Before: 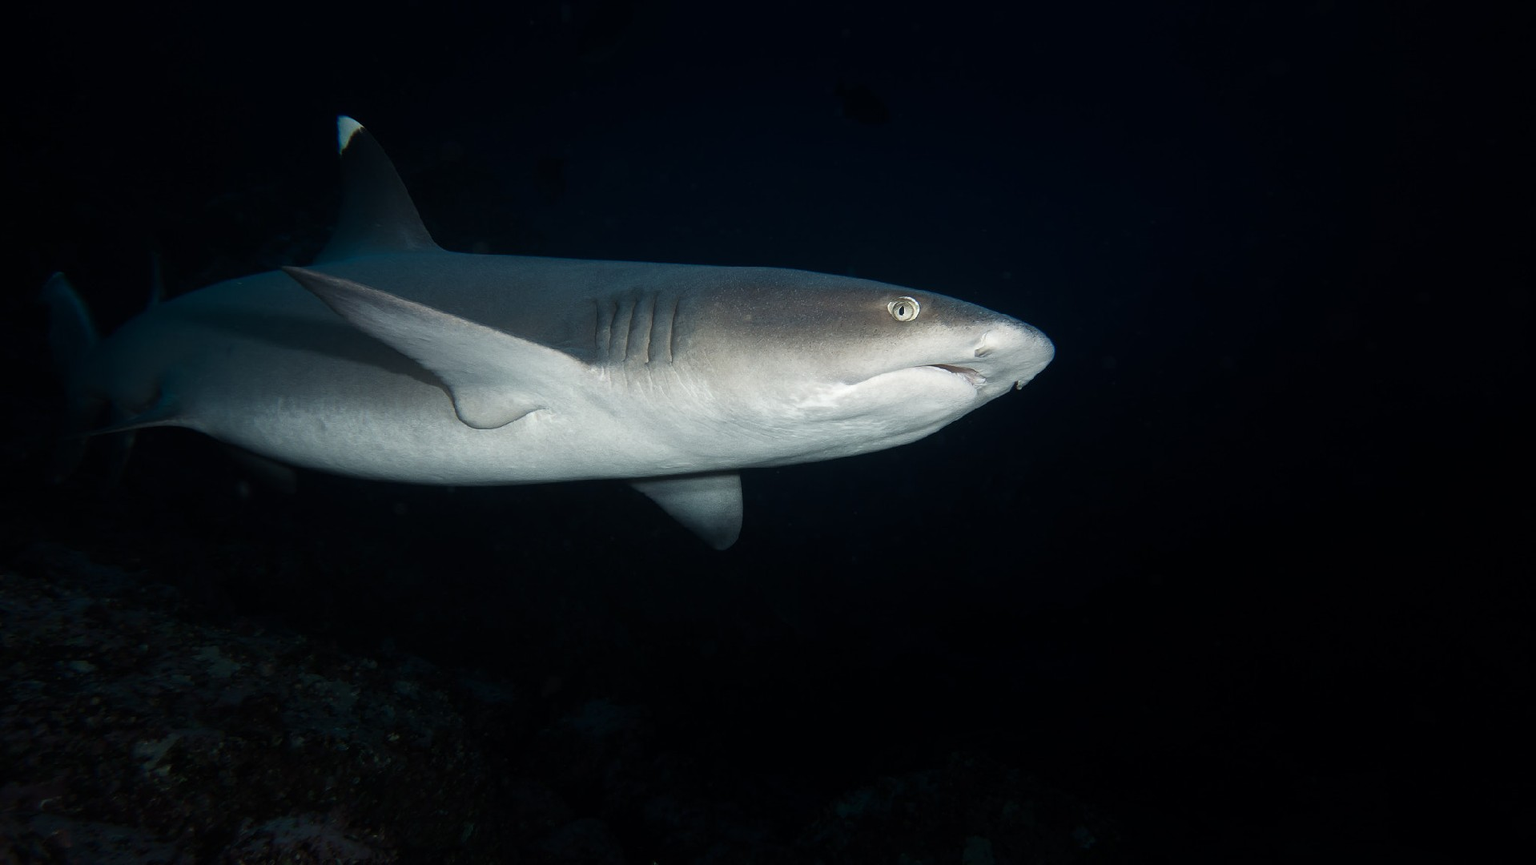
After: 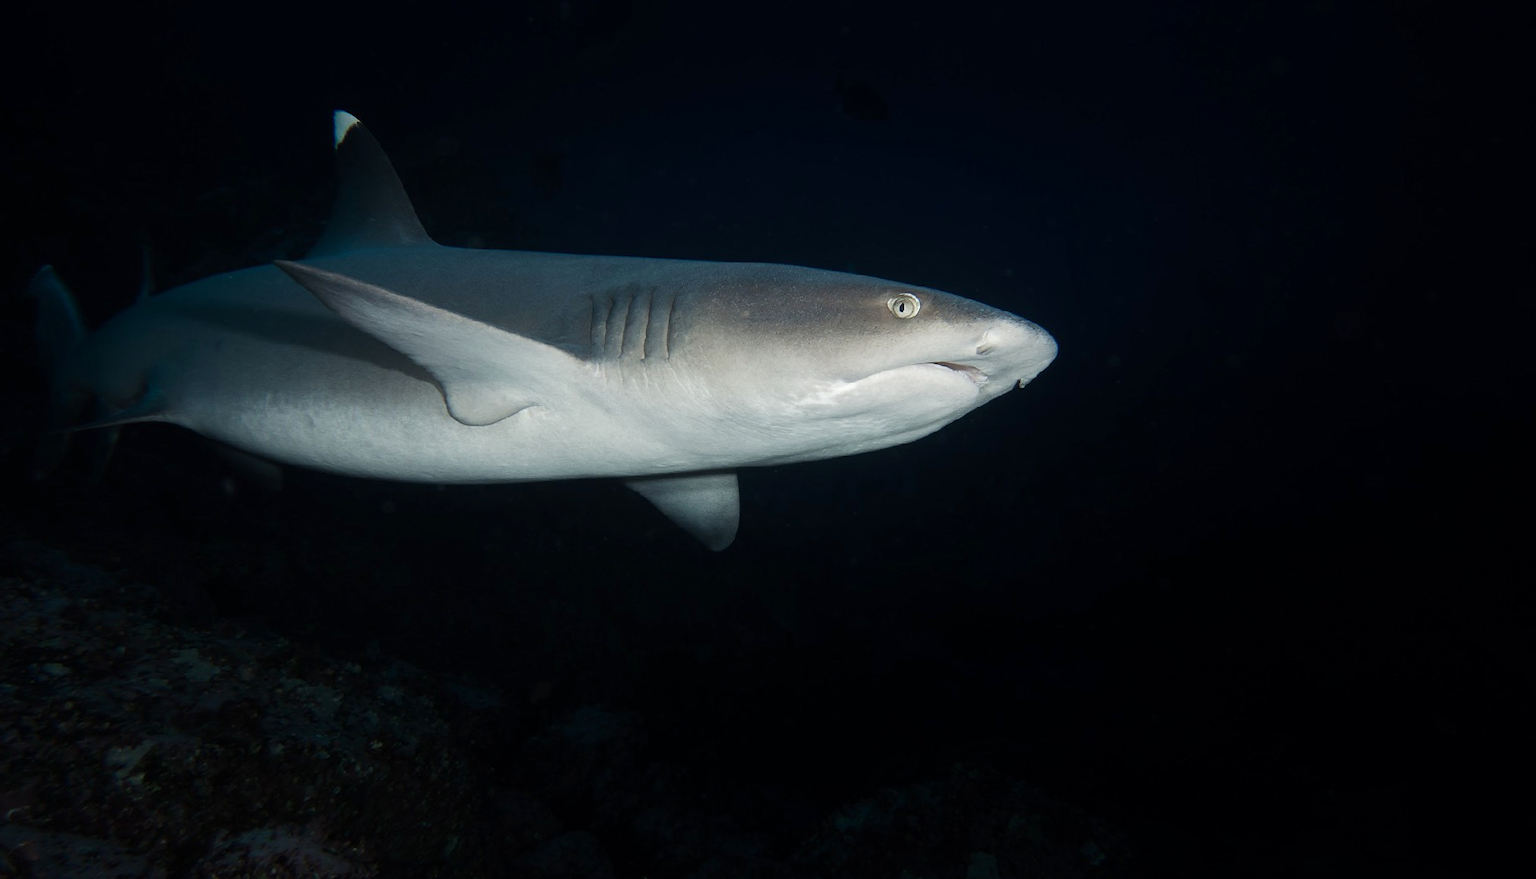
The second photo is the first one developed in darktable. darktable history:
rotate and perspective: rotation 0.226°, lens shift (vertical) -0.042, crop left 0.023, crop right 0.982, crop top 0.006, crop bottom 0.994
base curve: curves: ch0 [(0, 0) (0.235, 0.266) (0.503, 0.496) (0.786, 0.72) (1, 1)]
